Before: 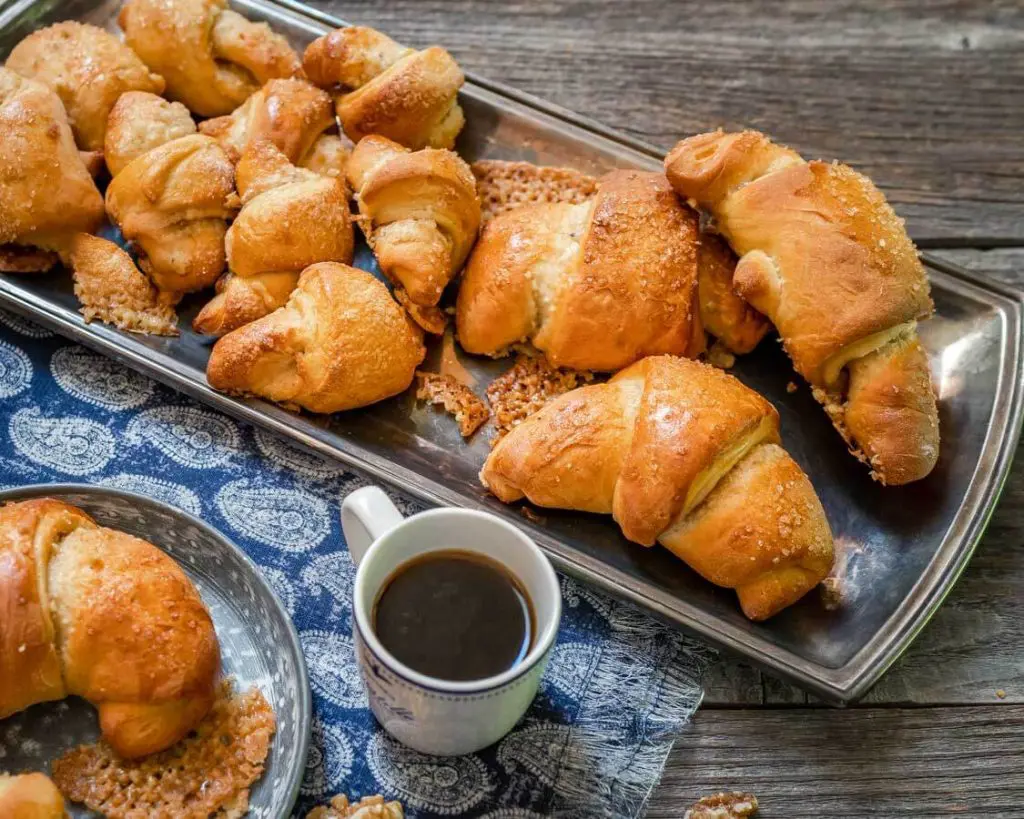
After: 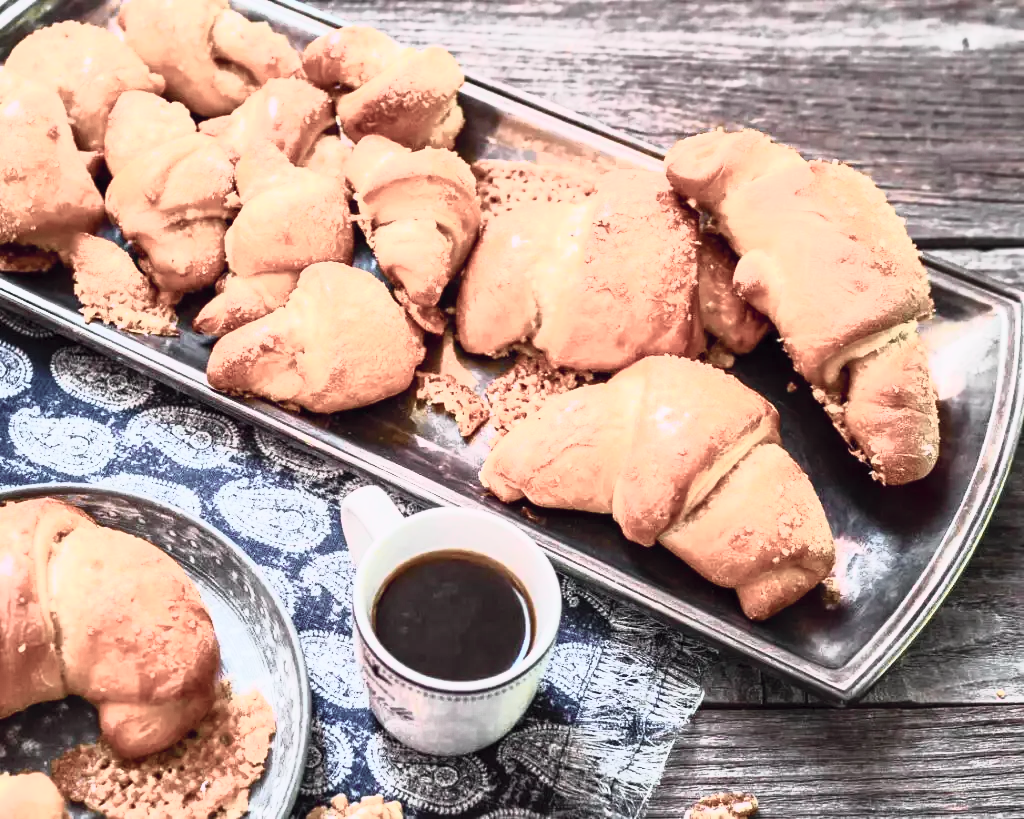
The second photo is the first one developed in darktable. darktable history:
contrast brightness saturation: contrast 0.555, brightness 0.57, saturation -0.345
tone curve: curves: ch0 [(0, 0) (0.105, 0.068) (0.195, 0.162) (0.283, 0.283) (0.384, 0.404) (0.485, 0.531) (0.638, 0.681) (0.795, 0.879) (1, 0.977)]; ch1 [(0, 0) (0.161, 0.092) (0.35, 0.33) (0.379, 0.401) (0.456, 0.469) (0.498, 0.506) (0.521, 0.549) (0.58, 0.624) (0.635, 0.671) (1, 1)]; ch2 [(0, 0) (0.371, 0.362) (0.437, 0.437) (0.483, 0.484) (0.53, 0.515) (0.56, 0.58) (0.622, 0.606) (1, 1)], color space Lab, independent channels, preserve colors none
